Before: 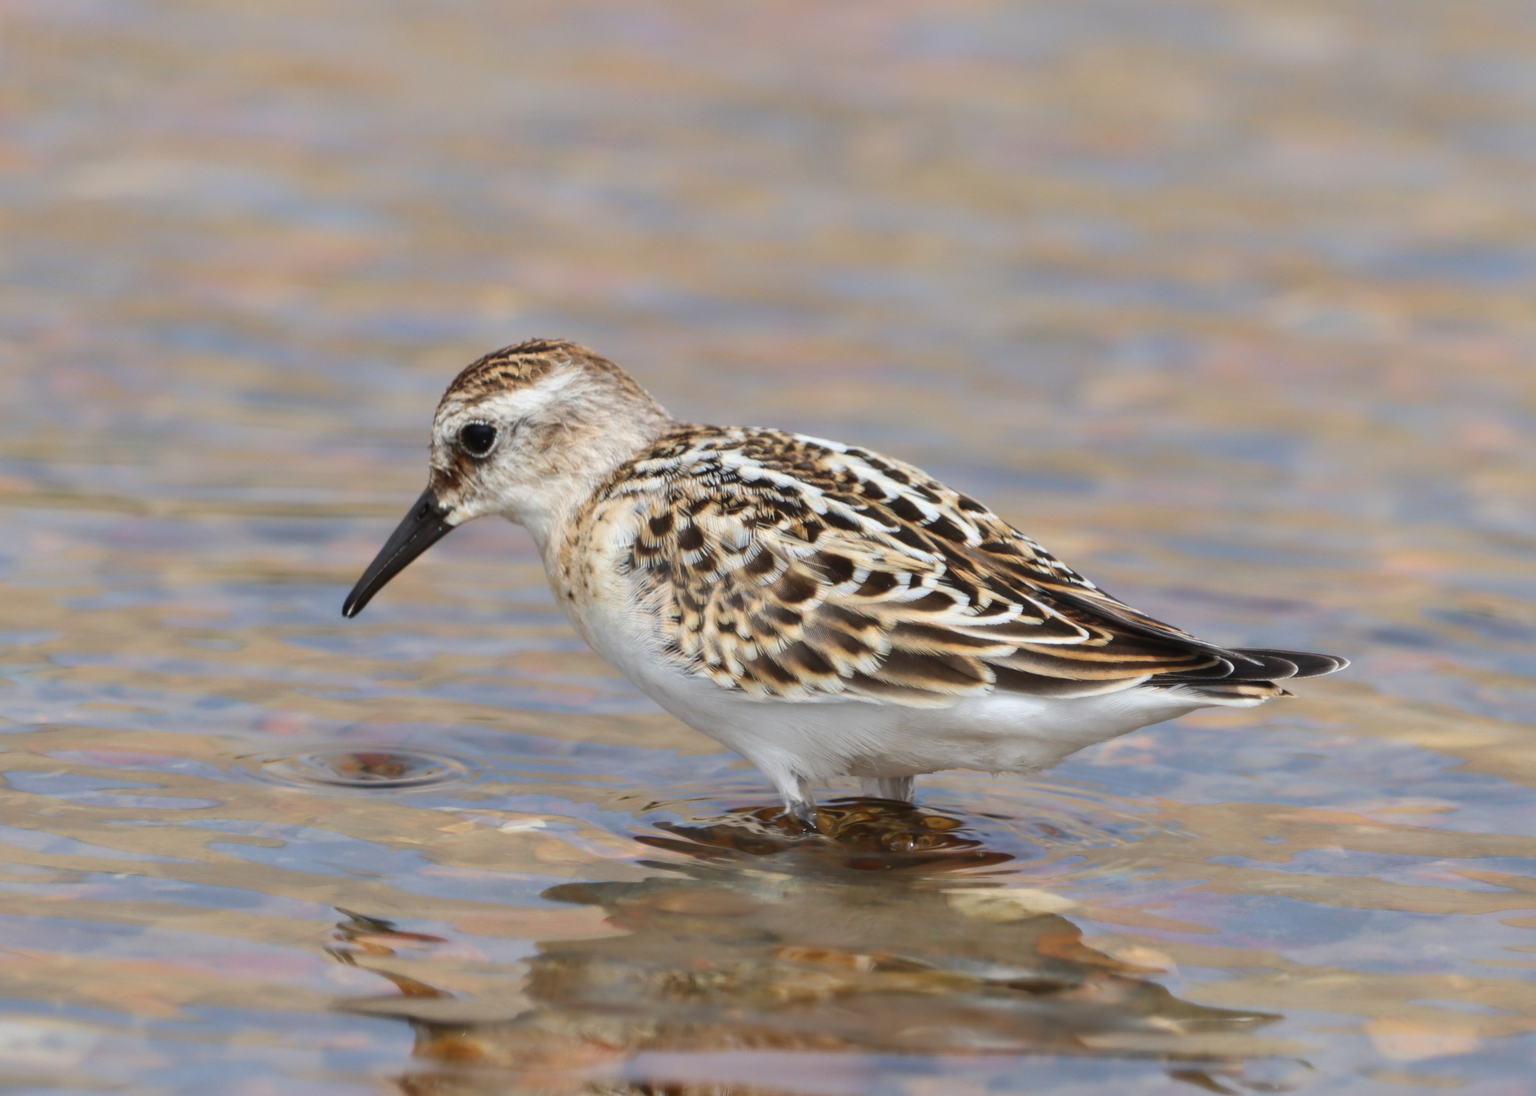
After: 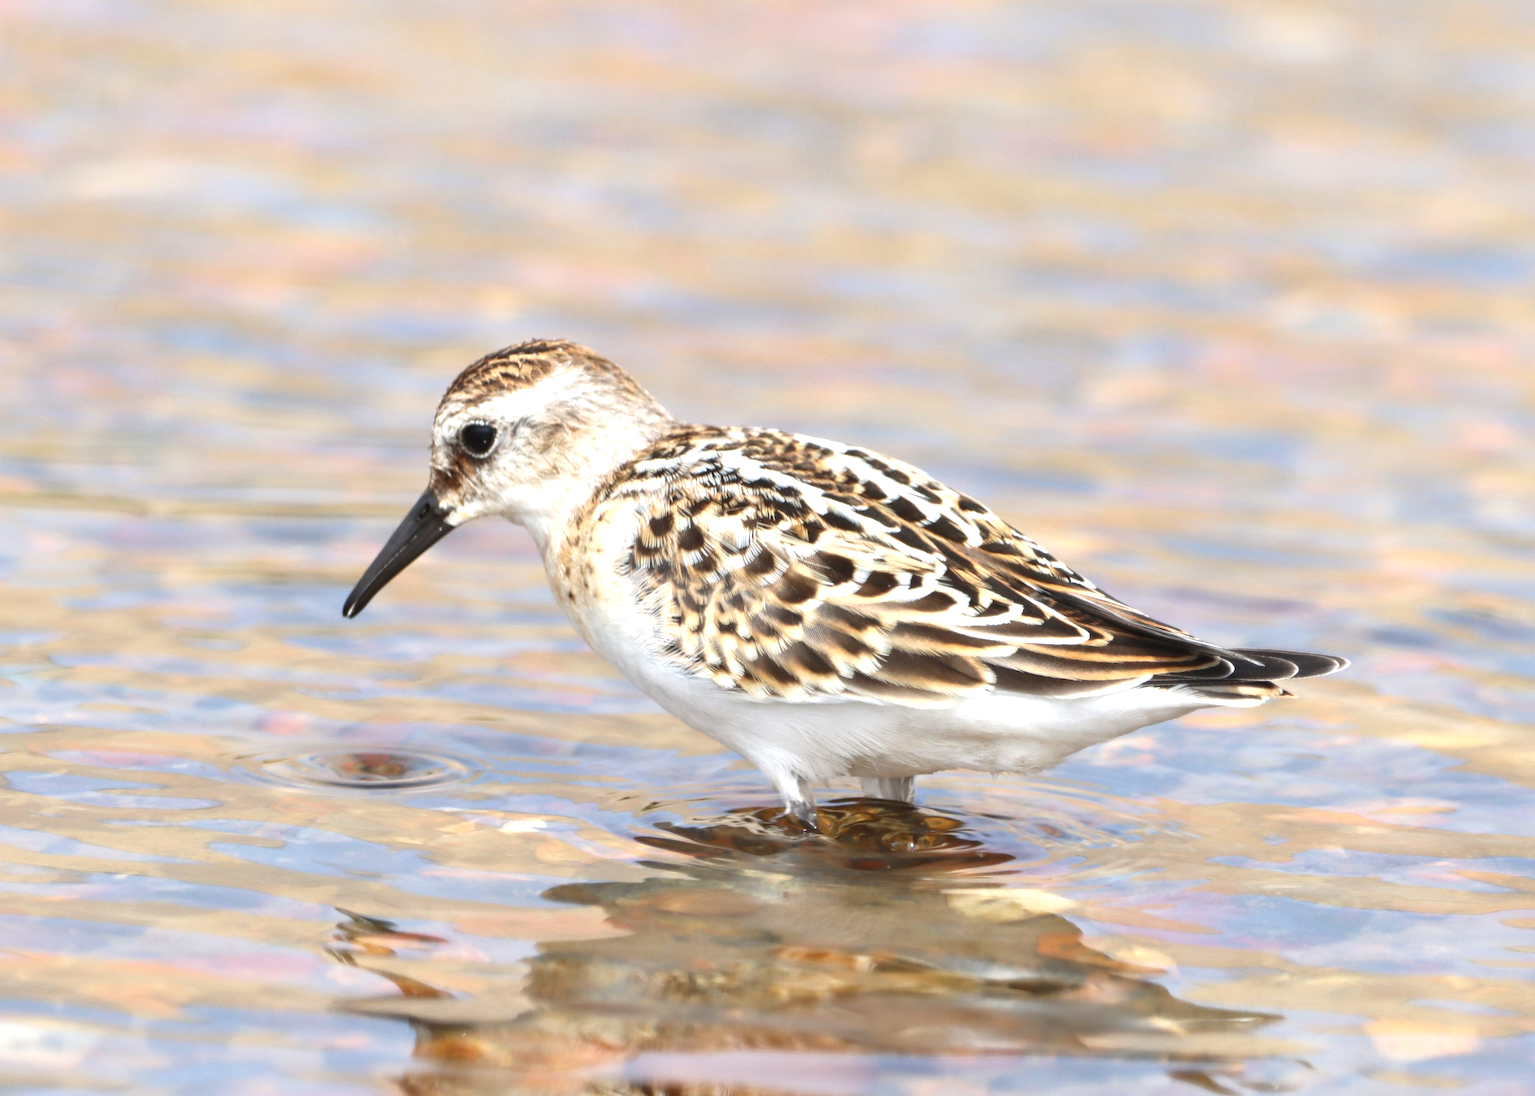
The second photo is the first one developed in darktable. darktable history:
exposure: black level correction 0.001, exposure 0.955 EV, compensate highlight preservation false
